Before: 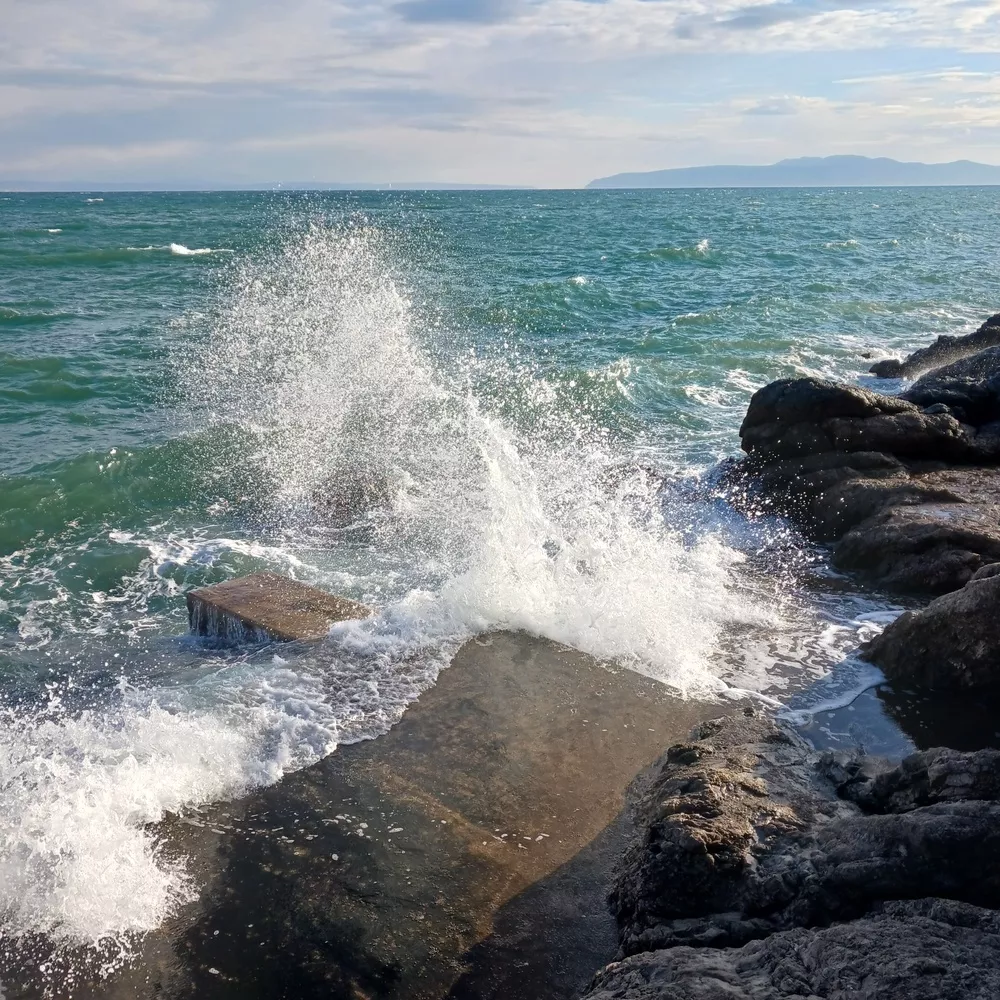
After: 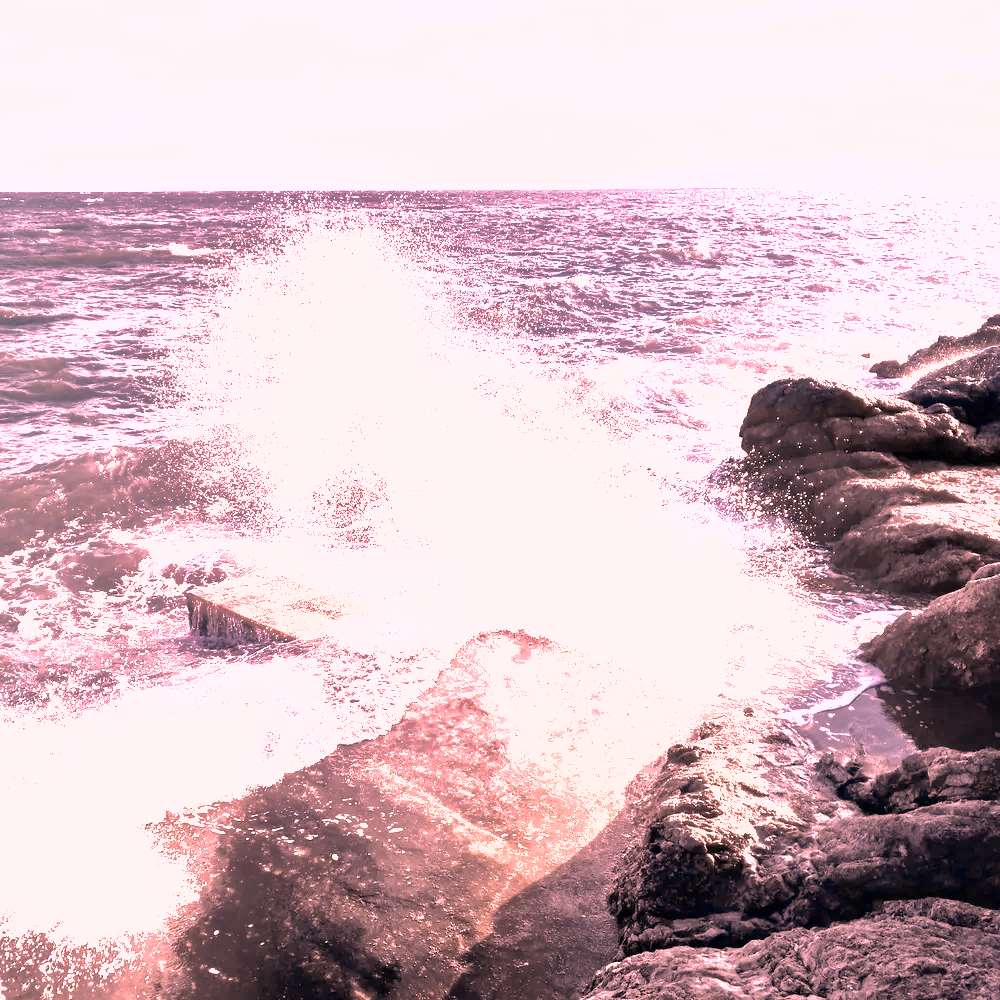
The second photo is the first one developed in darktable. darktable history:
white balance: red 4.26, blue 1.802
color zones: curves: ch1 [(0.238, 0.163) (0.476, 0.2) (0.733, 0.322) (0.848, 0.134)]
shadows and highlights: on, module defaults
contrast brightness saturation: saturation 0.18
